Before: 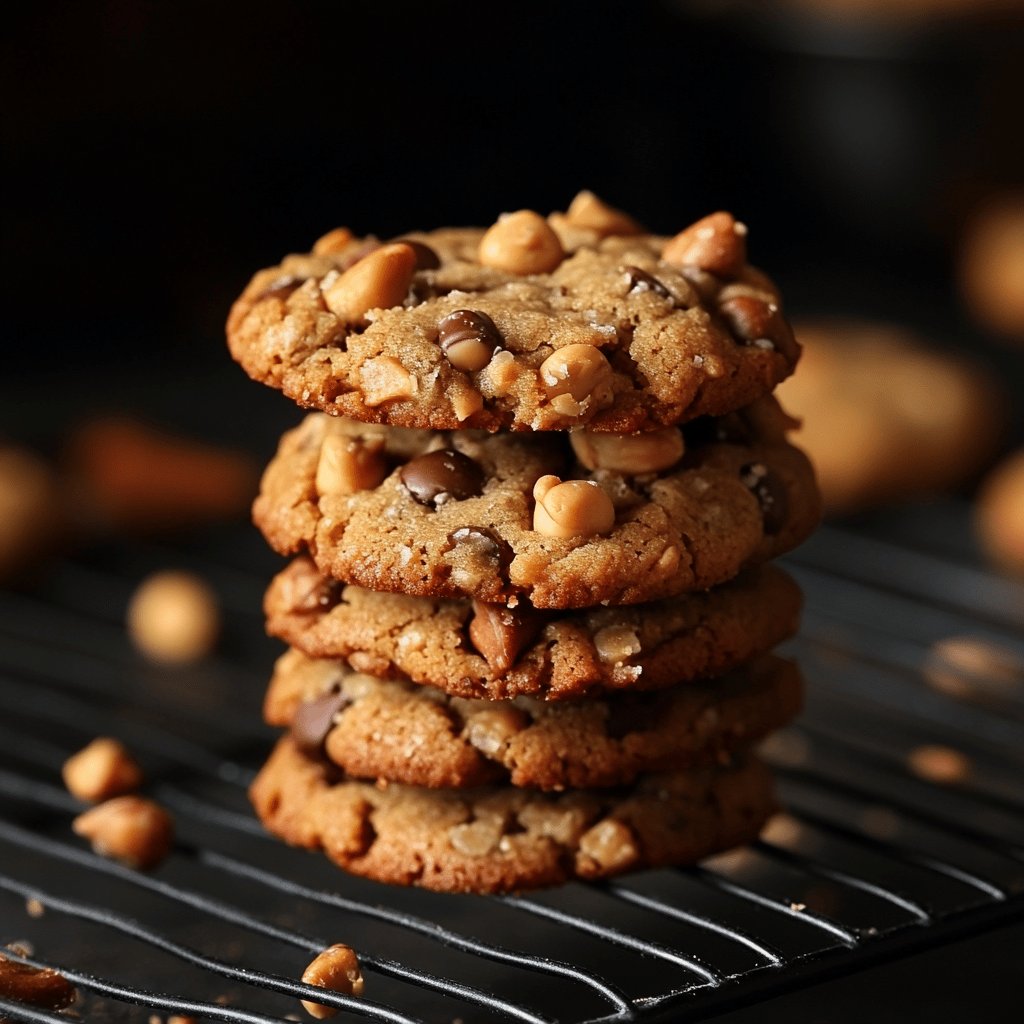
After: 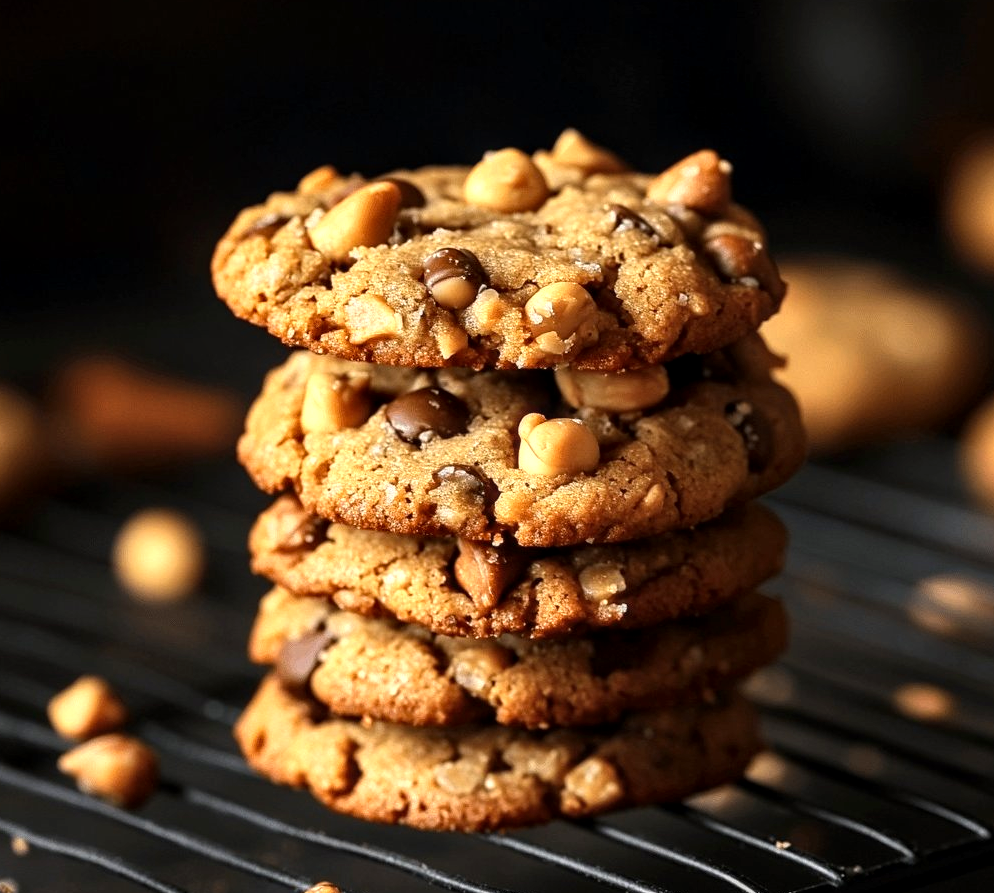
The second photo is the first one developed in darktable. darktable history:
local contrast: on, module defaults
color zones: curves: ch0 [(0.099, 0.624) (0.257, 0.596) (0.384, 0.376) (0.529, 0.492) (0.697, 0.564) (0.768, 0.532) (0.908, 0.644)]; ch1 [(0.112, 0.564) (0.254, 0.612) (0.432, 0.676) (0.592, 0.456) (0.743, 0.684) (0.888, 0.536)]; ch2 [(0.25, 0.5) (0.469, 0.36) (0.75, 0.5)]
crop: left 1.507%, top 6.147%, right 1.379%, bottom 6.637%
